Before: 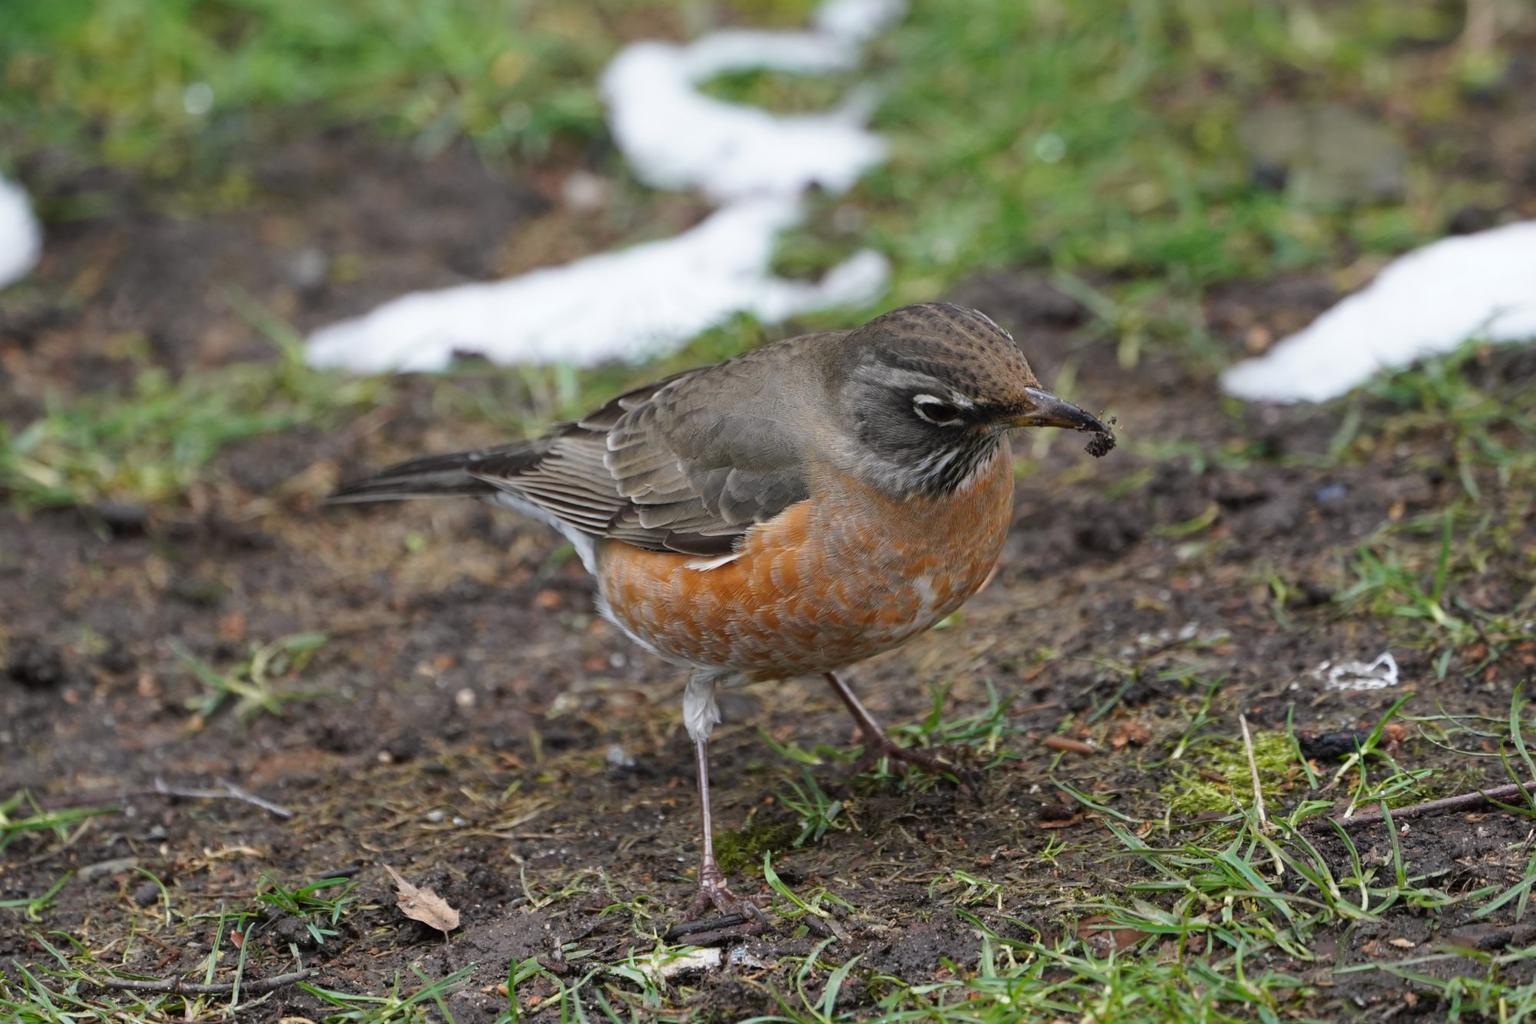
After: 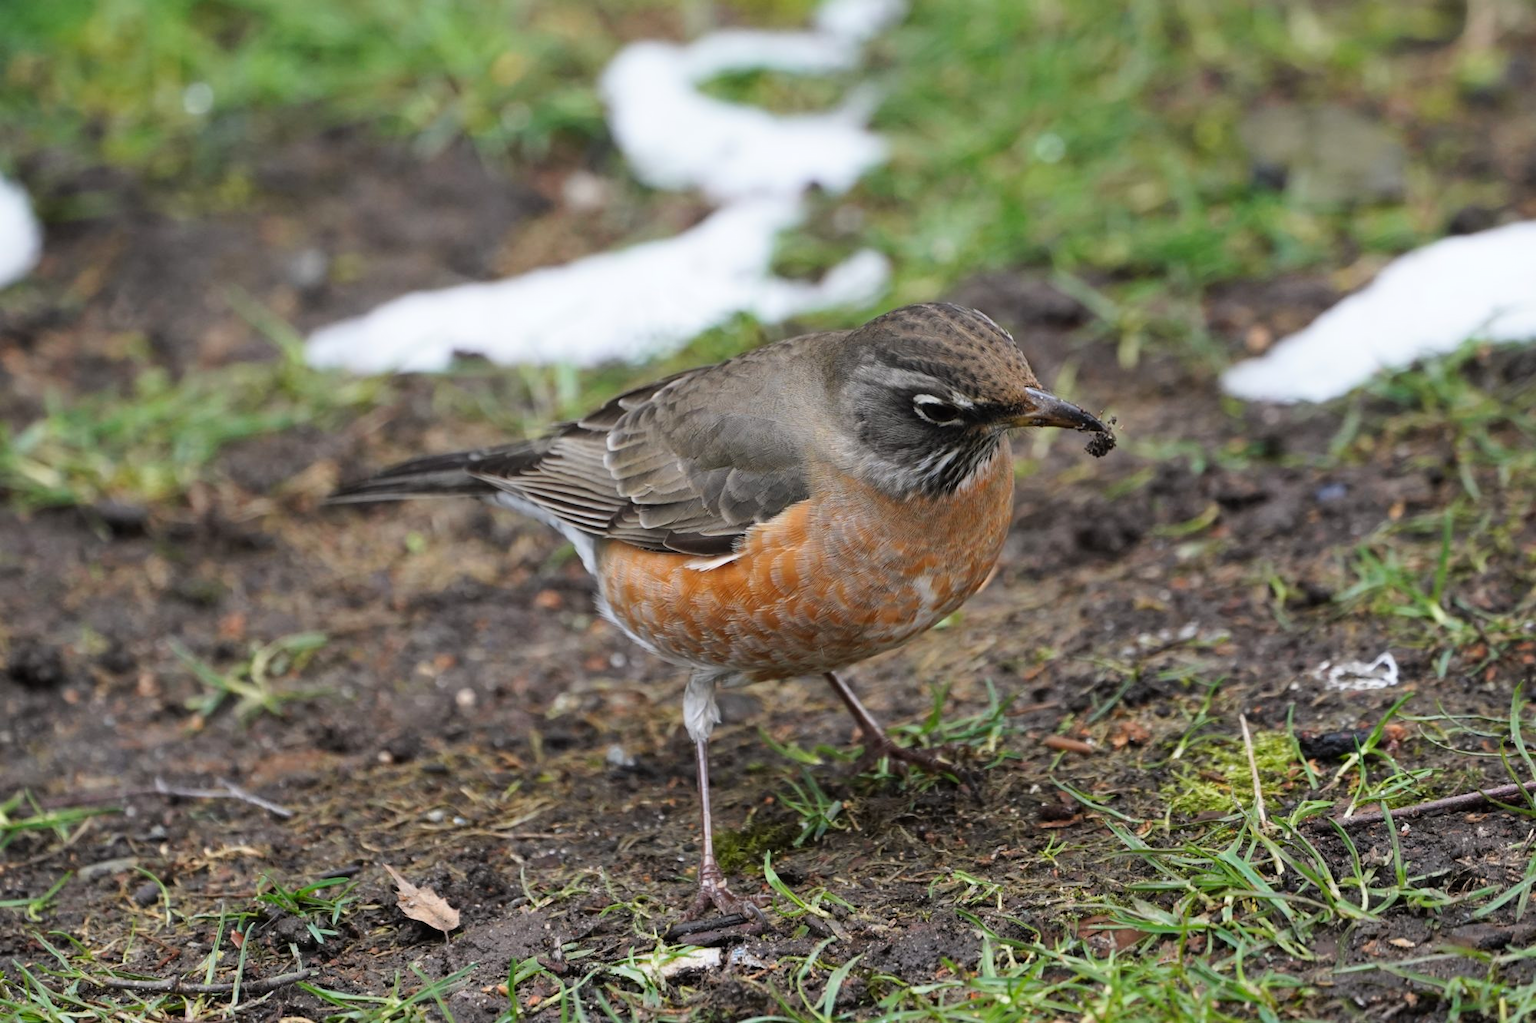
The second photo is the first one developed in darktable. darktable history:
tone curve: curves: ch0 [(0, 0) (0.004, 0.002) (0.02, 0.013) (0.218, 0.218) (0.664, 0.718) (0.832, 0.873) (1, 1)], color space Lab, linked channels, preserve colors none
exposure: compensate highlight preservation false
tone equalizer: on, module defaults
